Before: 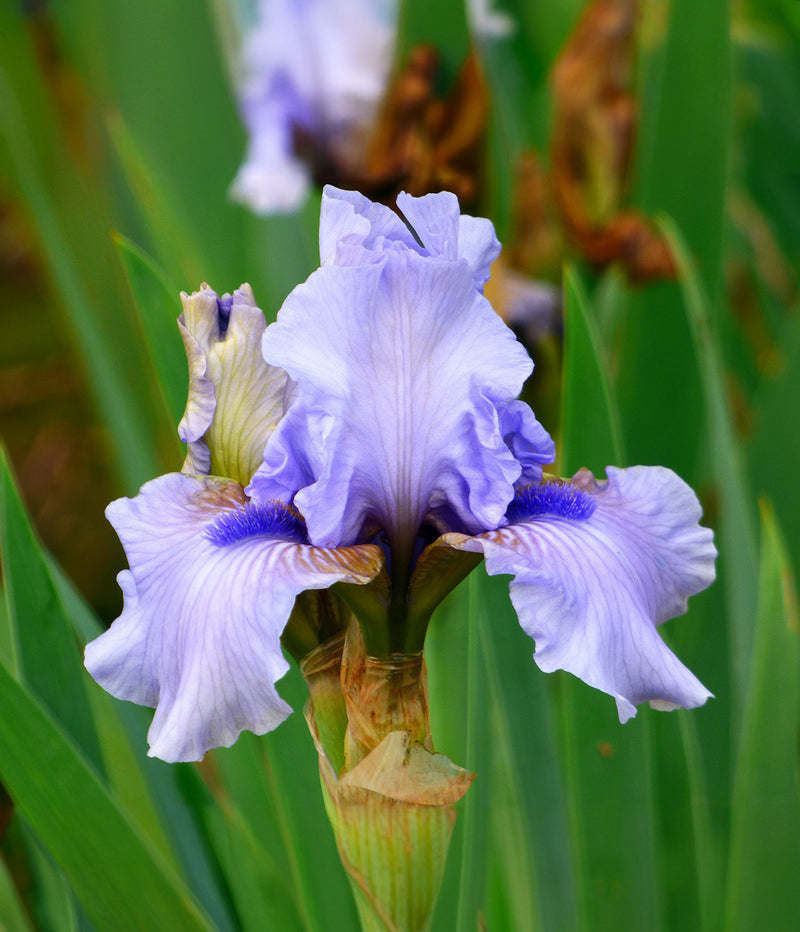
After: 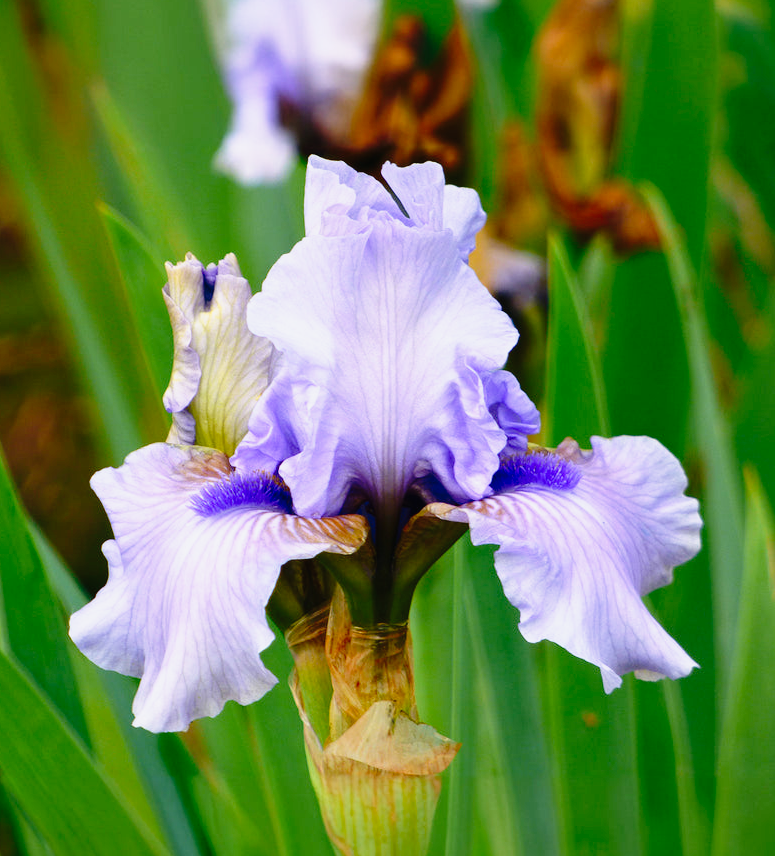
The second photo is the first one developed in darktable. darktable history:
tone curve: curves: ch0 [(0, 0.013) (0.129, 0.1) (0.327, 0.382) (0.489, 0.573) (0.66, 0.748) (0.858, 0.926) (1, 0.977)]; ch1 [(0, 0) (0.353, 0.344) (0.45, 0.46) (0.498, 0.495) (0.521, 0.506) (0.563, 0.559) (0.592, 0.585) (0.657, 0.655) (1, 1)]; ch2 [(0, 0) (0.333, 0.346) (0.375, 0.375) (0.427, 0.44) (0.5, 0.501) (0.505, 0.499) (0.528, 0.533) (0.579, 0.61) (0.612, 0.644) (0.66, 0.715) (1, 1)], preserve colors none
crop: left 1.955%, top 3.269%, right 1.118%, bottom 4.877%
